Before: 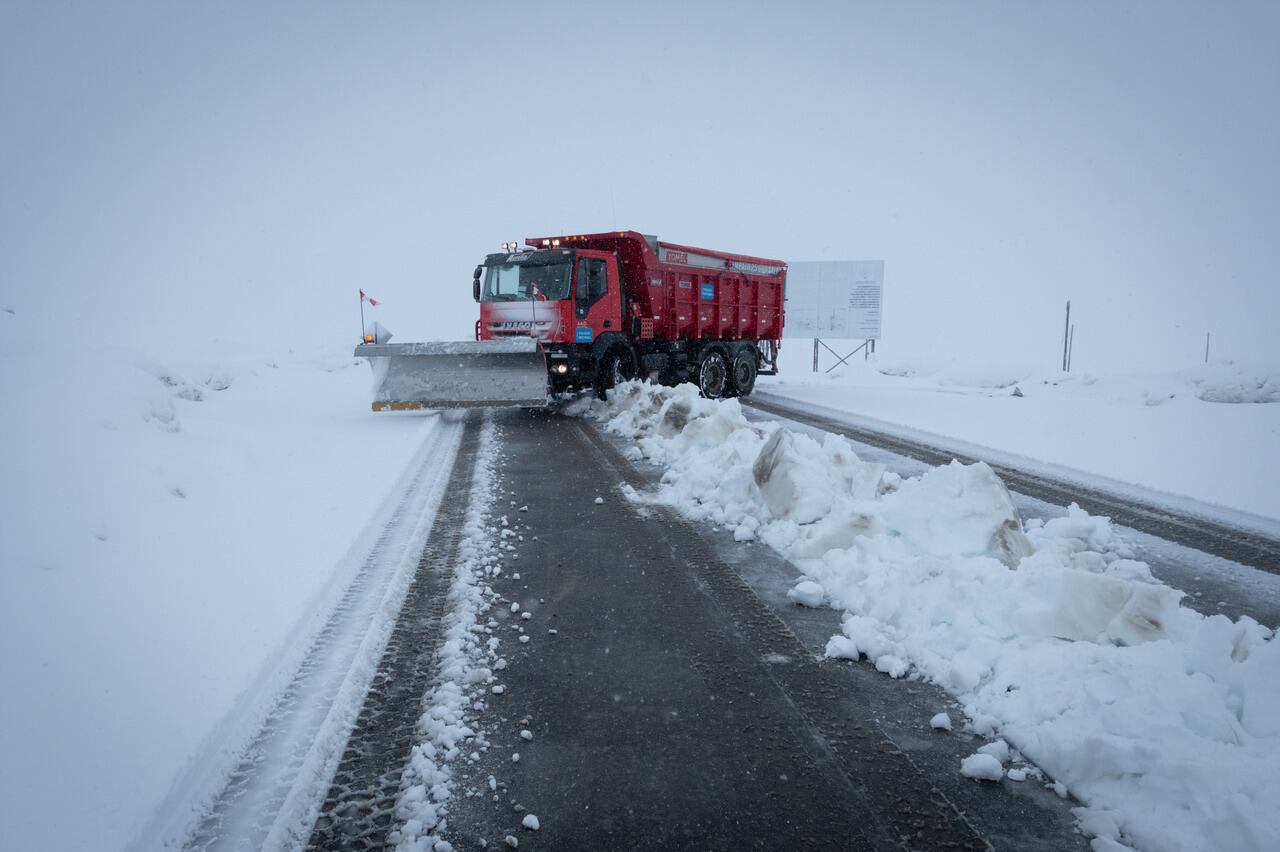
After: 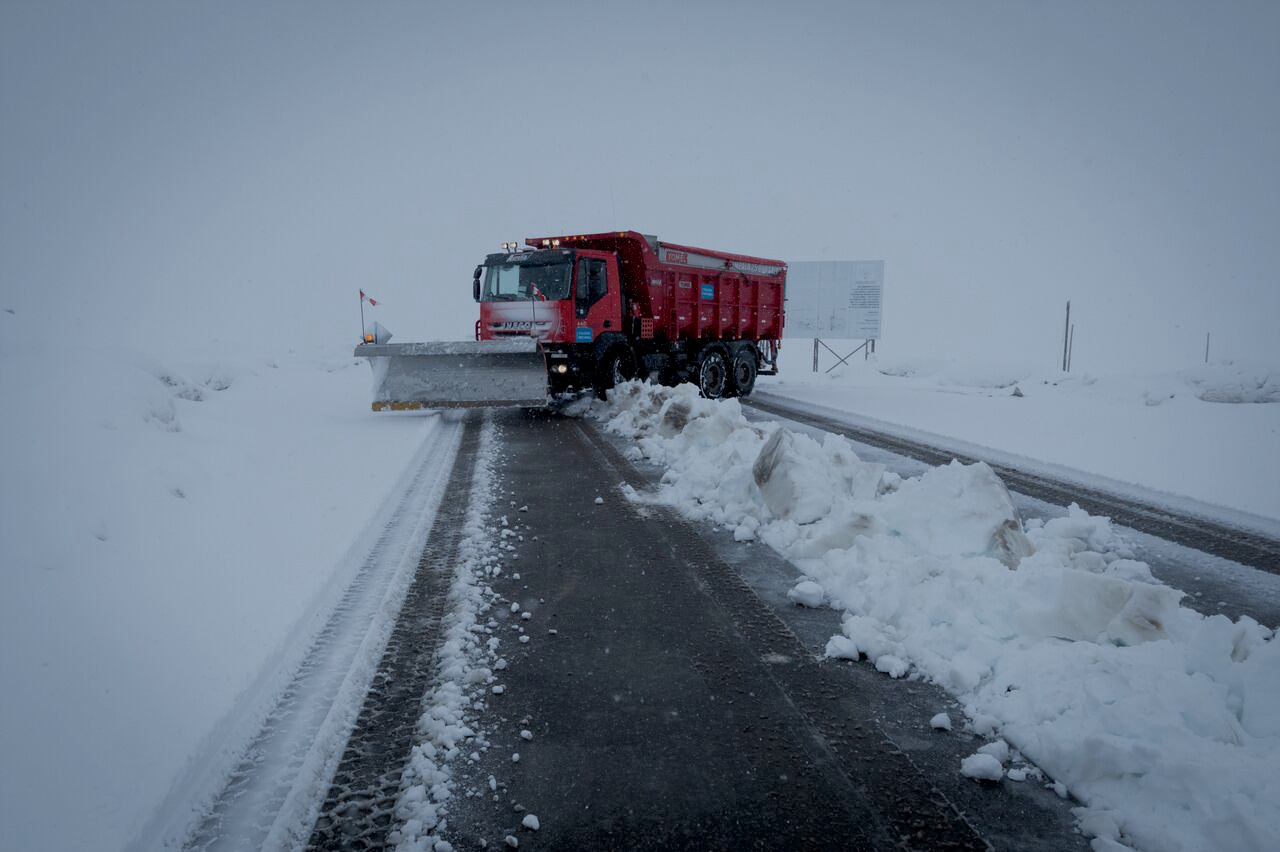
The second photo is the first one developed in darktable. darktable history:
tone equalizer: -8 EV -0.558 EV, edges refinement/feathering 500, mask exposure compensation -1.57 EV, preserve details no
exposure: black level correction 0.009, exposure -0.612 EV, compensate highlight preservation false
